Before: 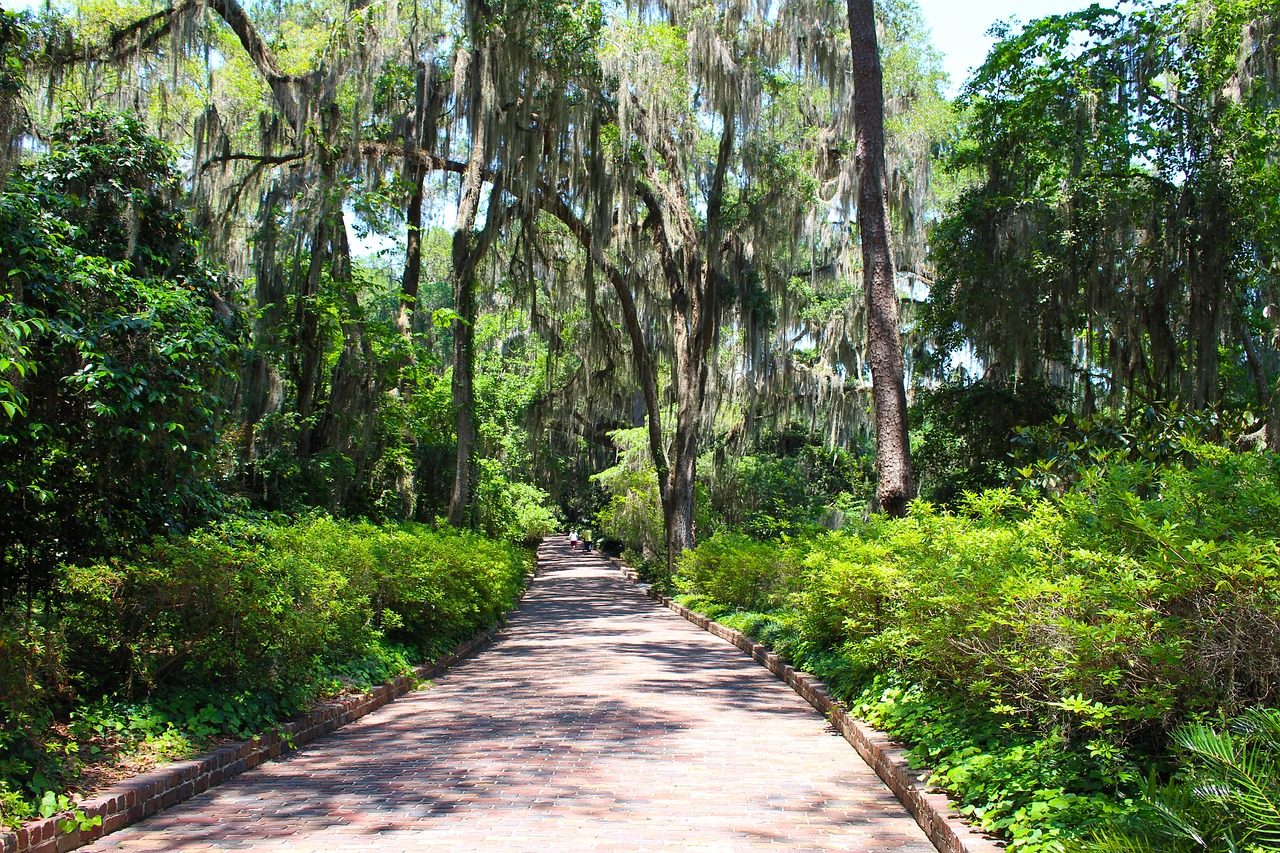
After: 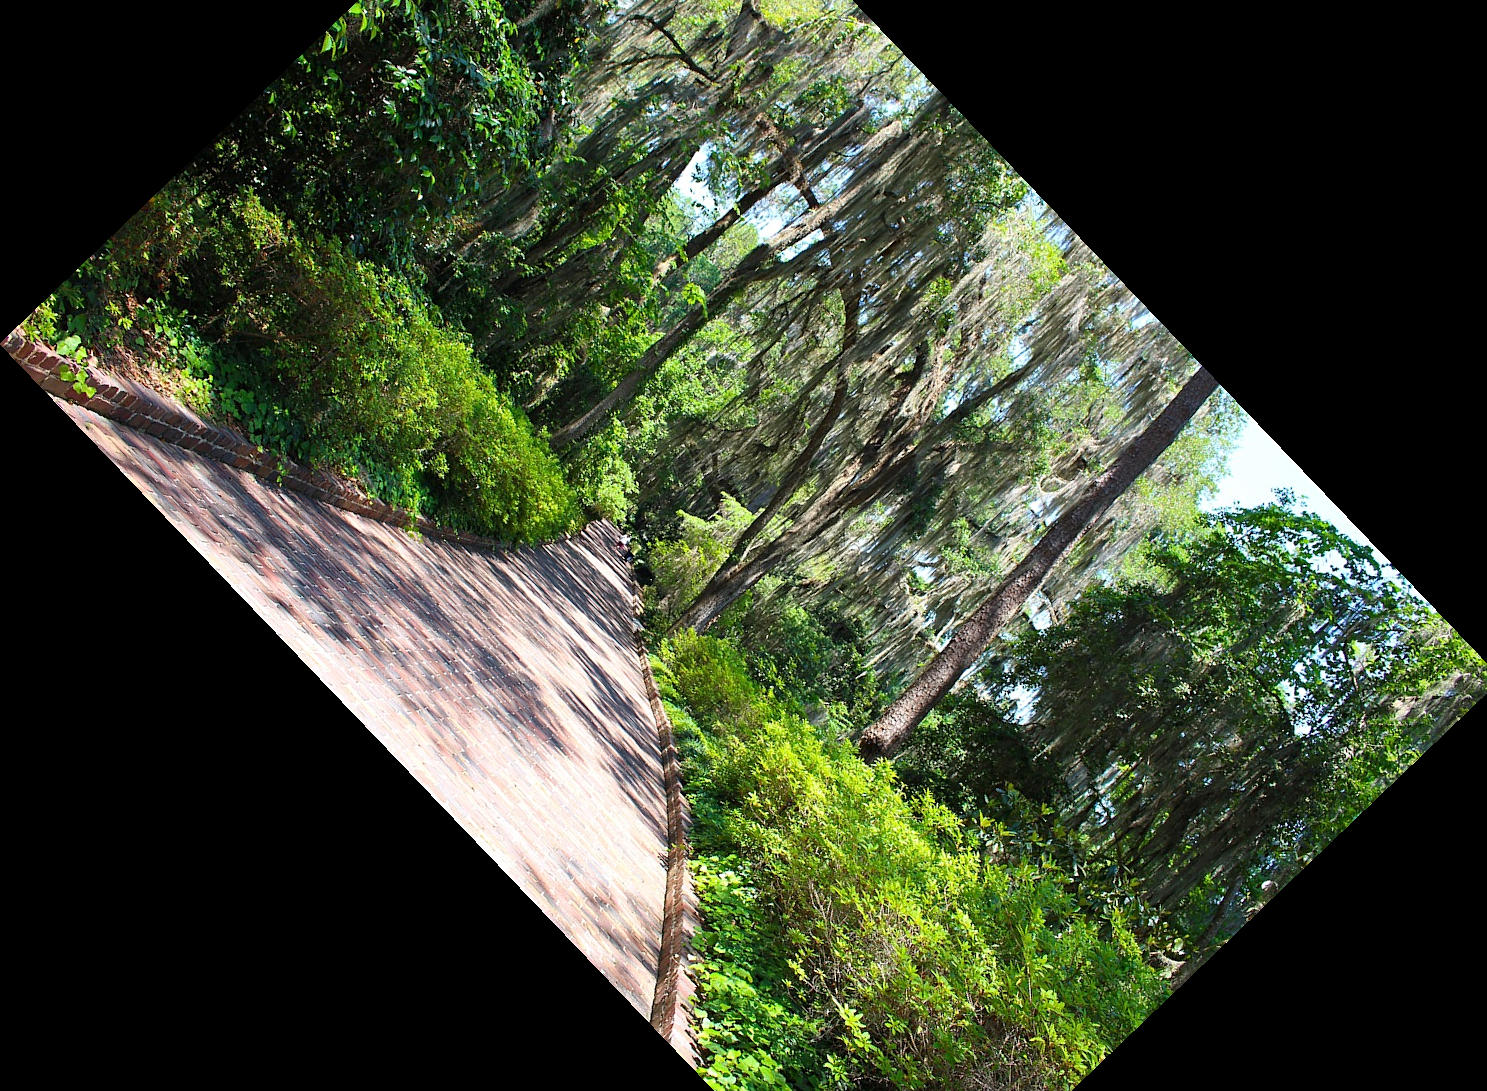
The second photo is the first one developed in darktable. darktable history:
sharpen: amount 0.2
crop and rotate: angle -46.26°, top 16.234%, right 0.912%, bottom 11.704%
